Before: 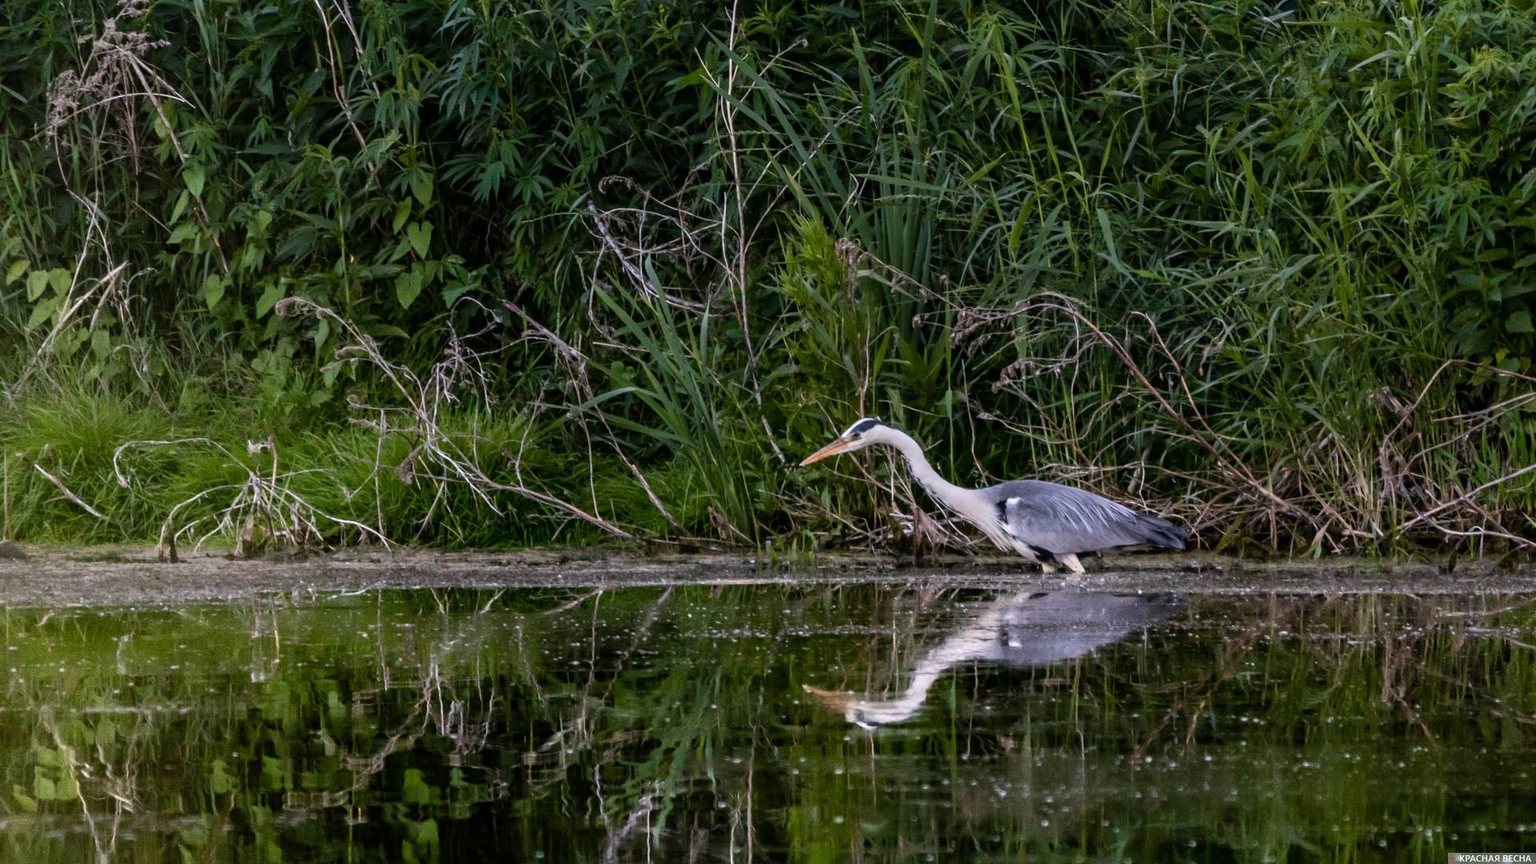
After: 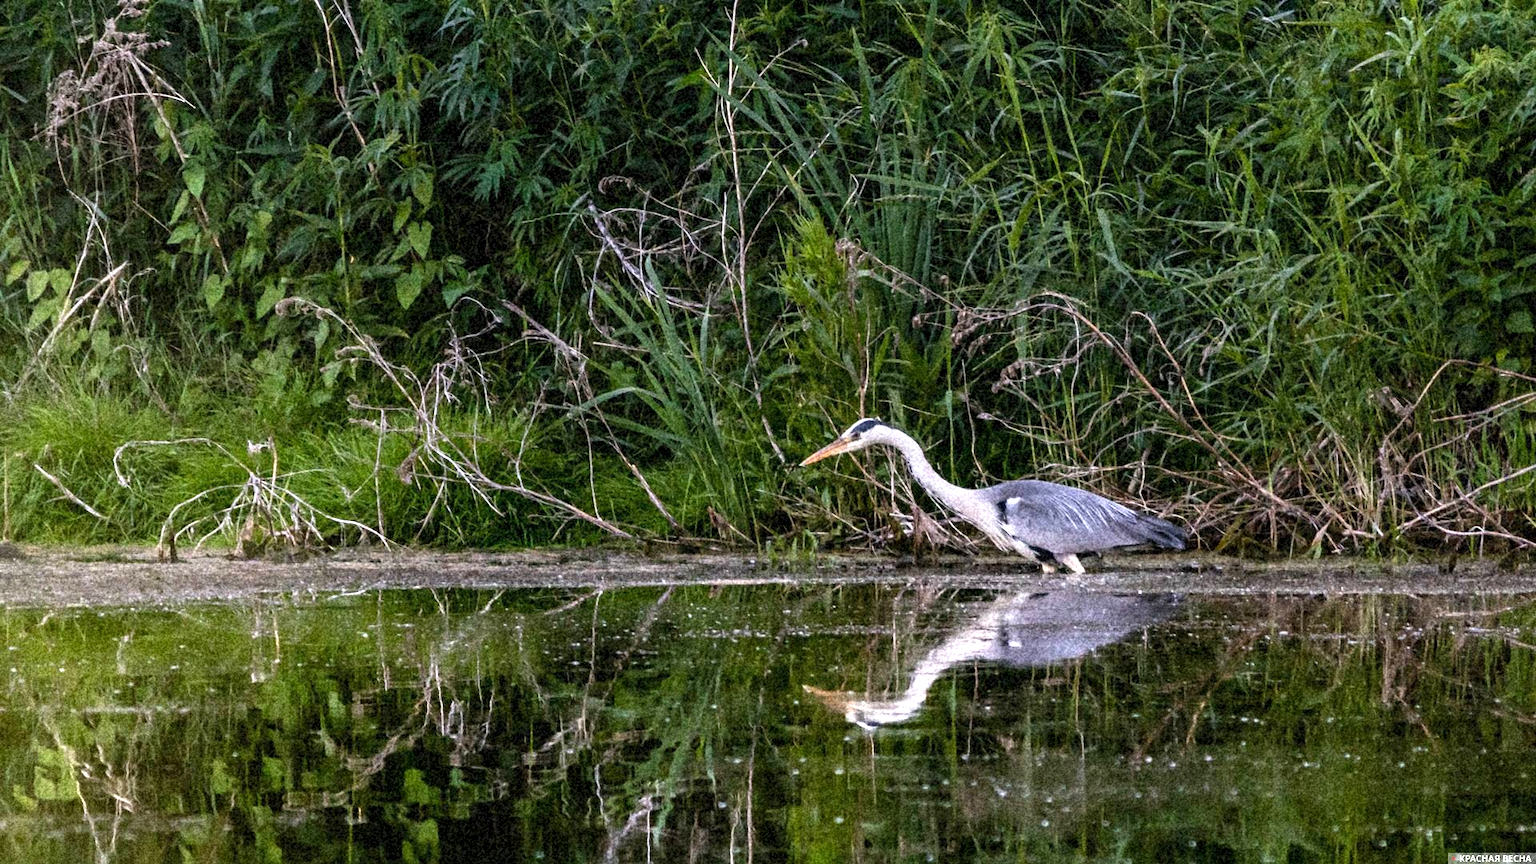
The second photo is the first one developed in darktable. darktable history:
grain: coarseness 46.9 ISO, strength 50.21%, mid-tones bias 0%
exposure: exposure 0.74 EV, compensate highlight preservation false
